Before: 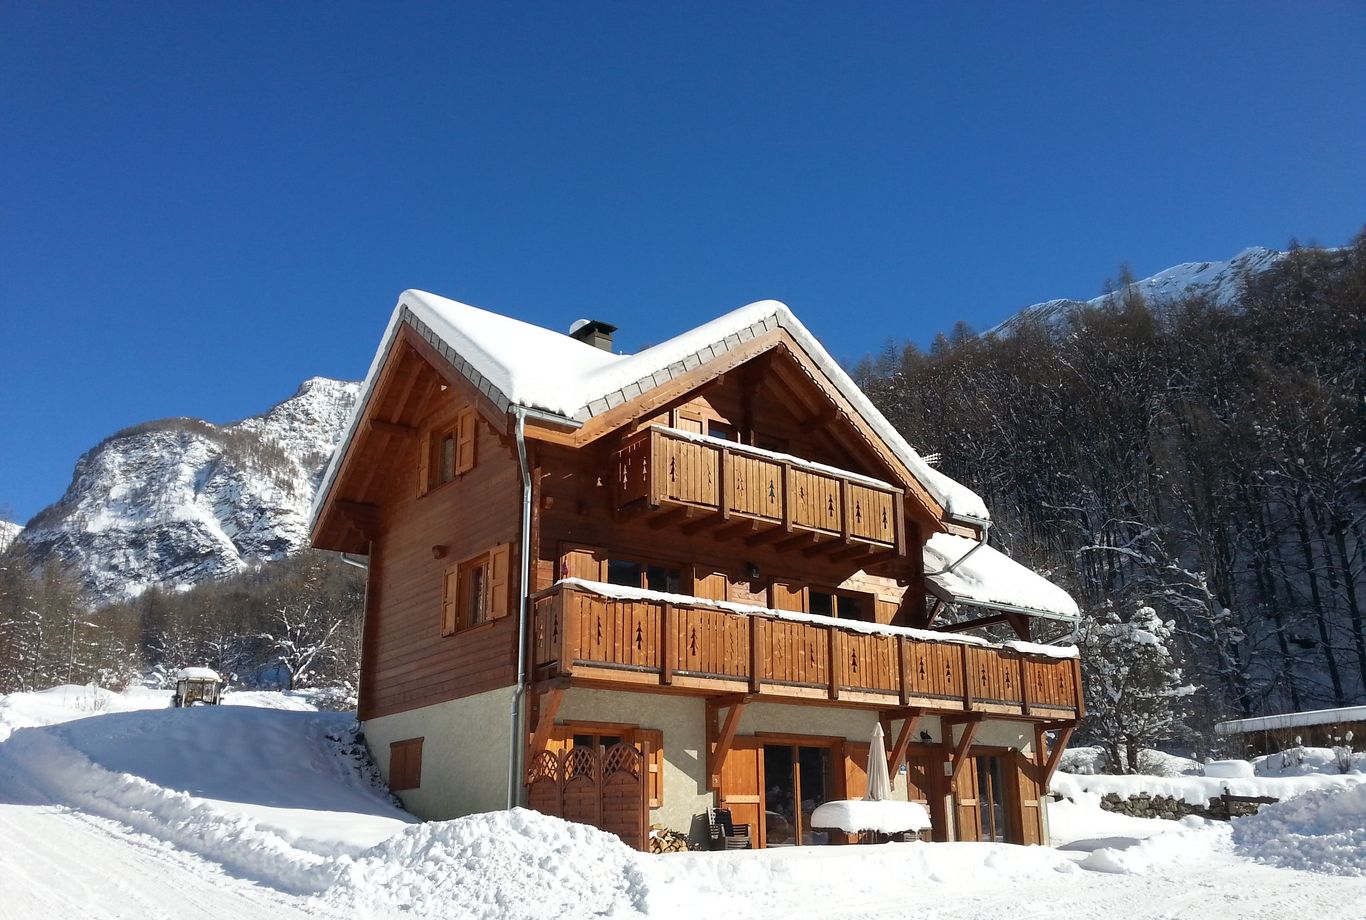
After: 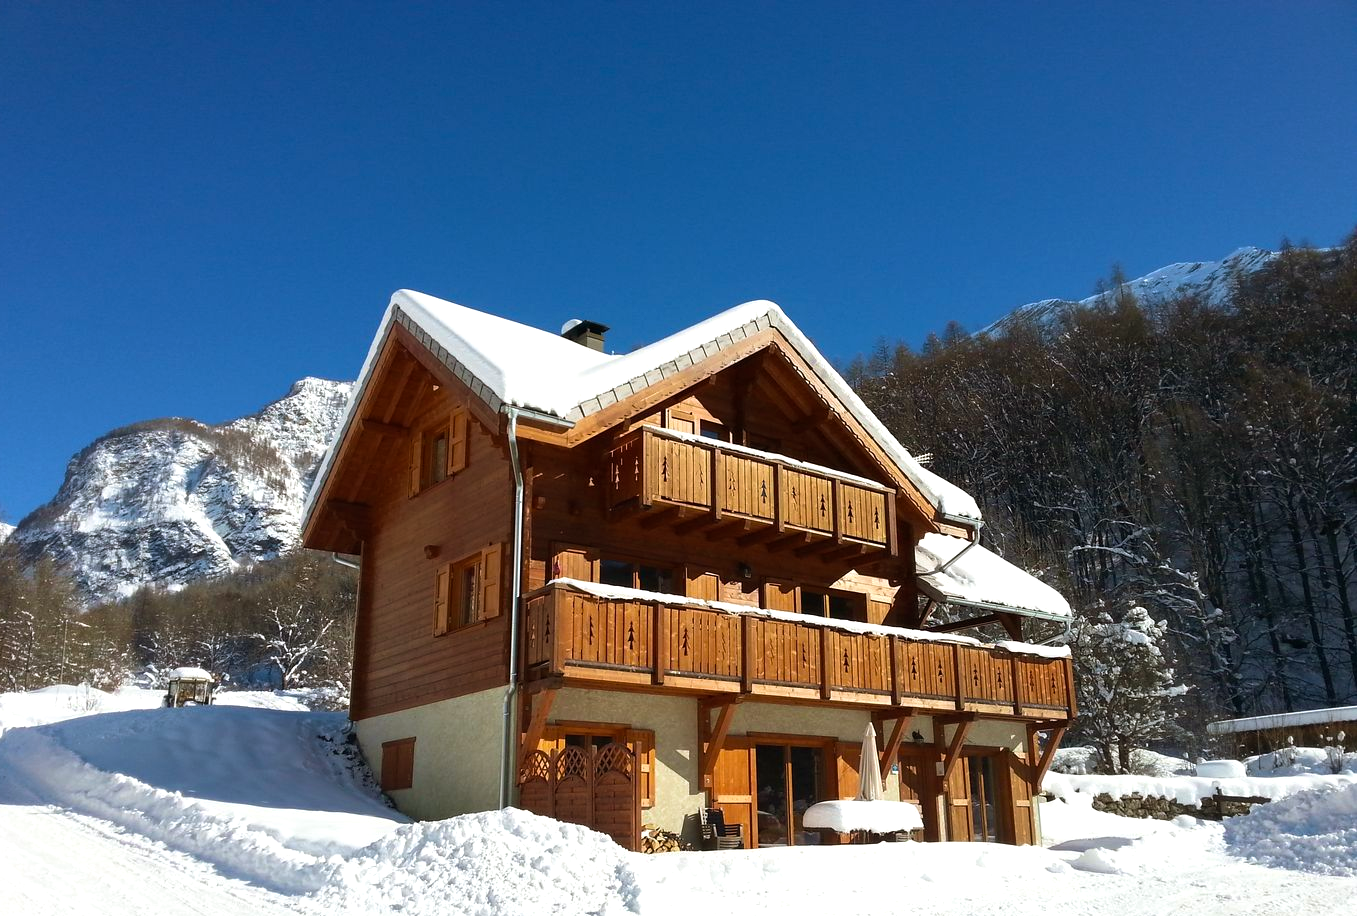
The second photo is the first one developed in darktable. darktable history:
velvia: on, module defaults
crop and rotate: left 0.638%, top 0.133%, bottom 0.298%
color balance rgb: shadows lift › chroma 3.573%, shadows lift › hue 88.06°, power › chroma 0.235%, power › hue 62.36°, perceptual saturation grading › global saturation 7.18%, perceptual saturation grading › shadows 5.006%, perceptual brilliance grading › highlights 4.423%, perceptual brilliance grading › shadows -9.421%, global vibrance 14.346%
